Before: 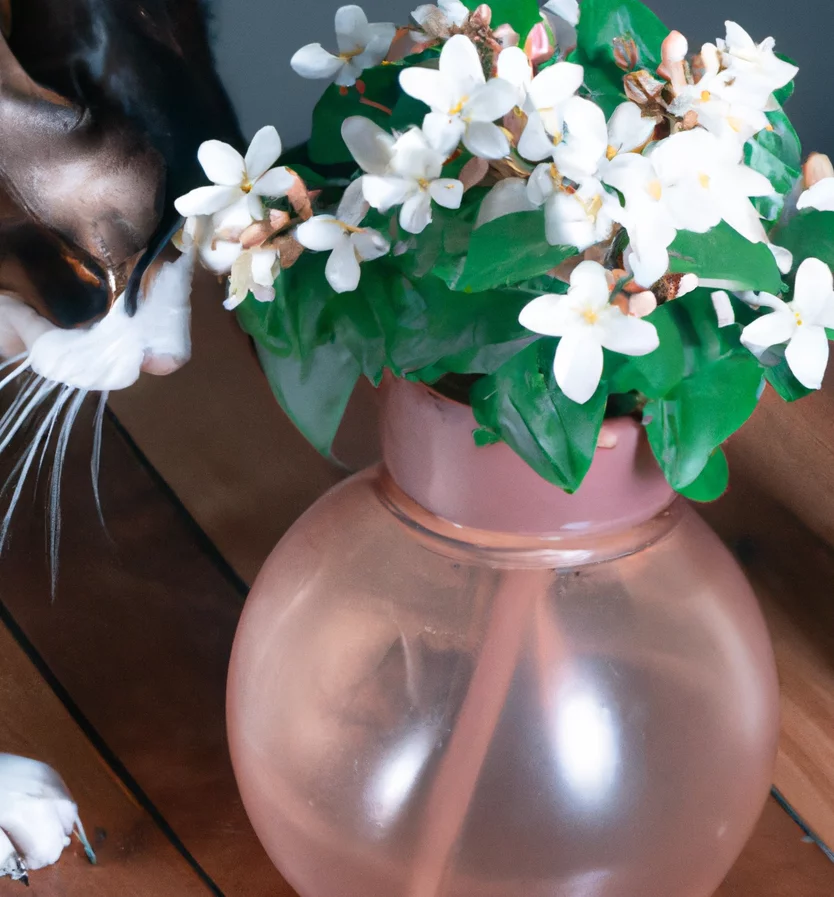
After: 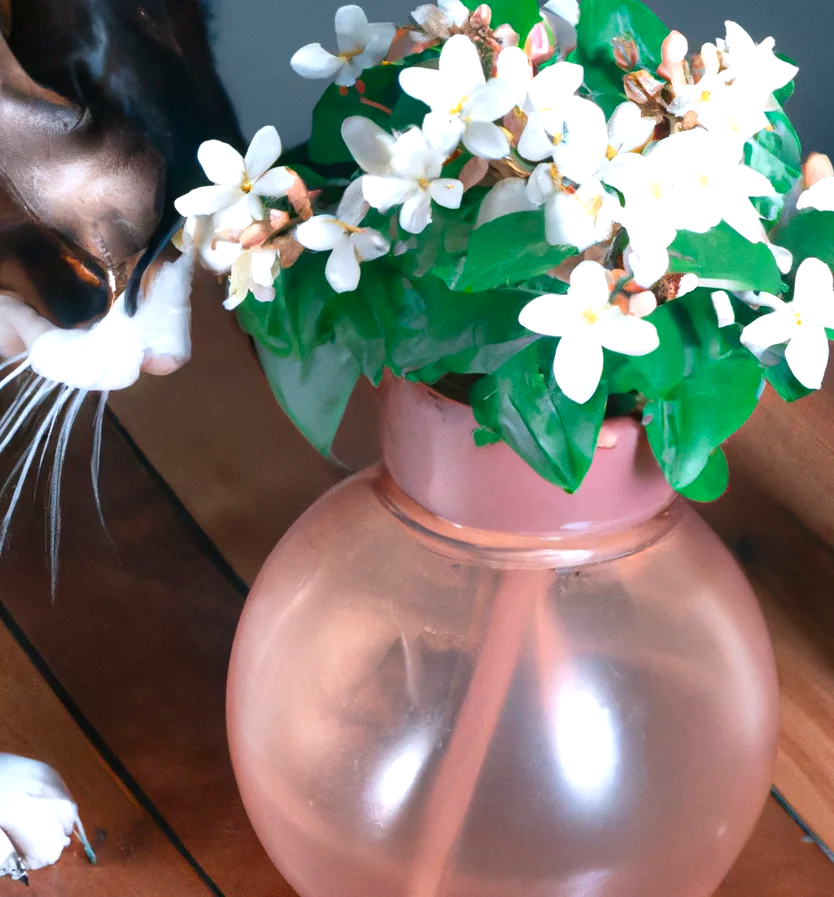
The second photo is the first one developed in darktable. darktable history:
exposure: black level correction 0, exposure 0.398 EV, compensate exposure bias true, compensate highlight preservation false
contrast brightness saturation: saturation 0.18
